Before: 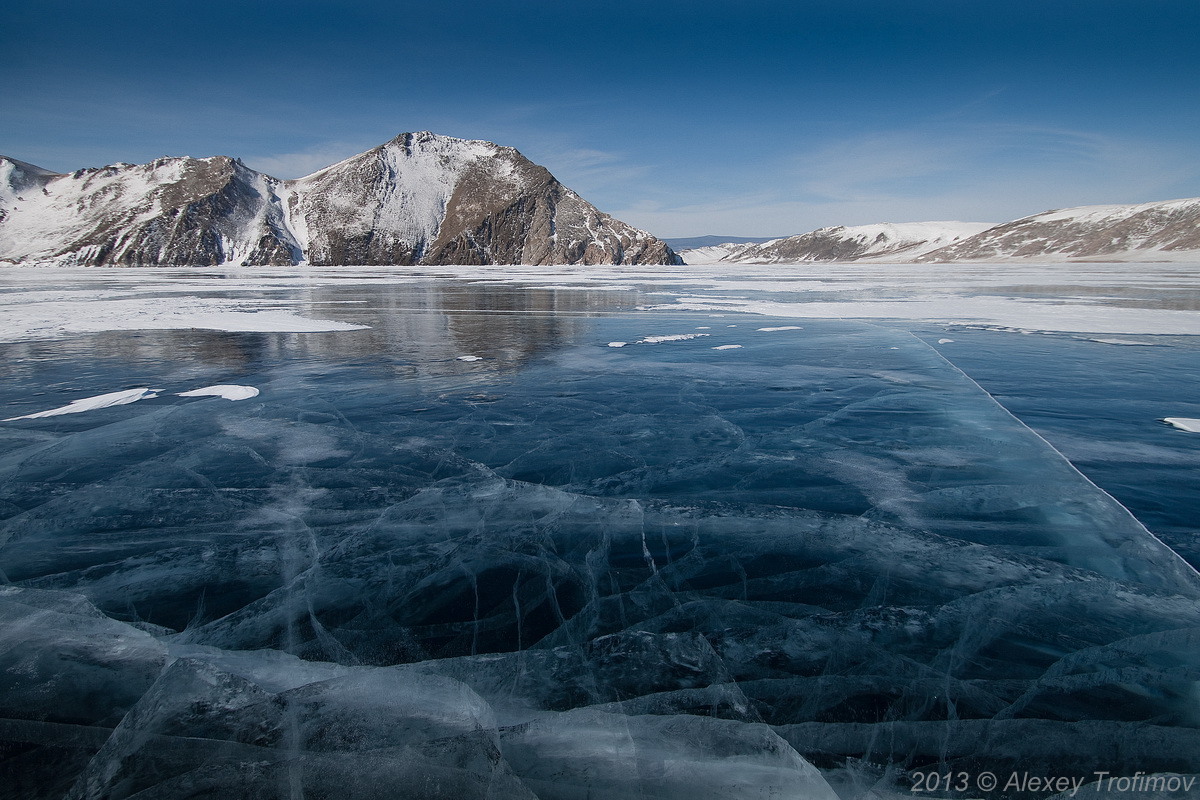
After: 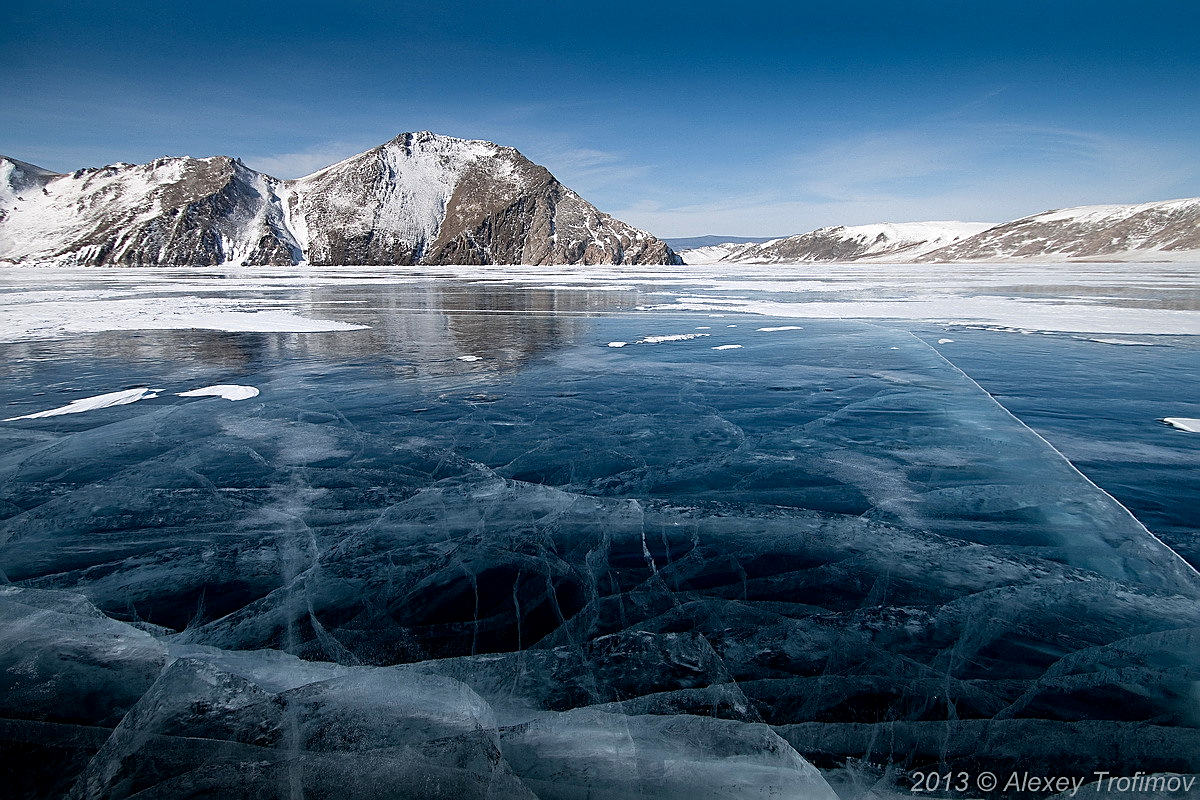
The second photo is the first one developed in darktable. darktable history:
sharpen: on, module defaults
exposure: black level correction 0.005, exposure 0.002 EV, compensate exposure bias true, compensate highlight preservation false
tone equalizer: -8 EV -0.428 EV, -7 EV -0.398 EV, -6 EV -0.303 EV, -5 EV -0.212 EV, -3 EV 0.244 EV, -2 EV 0.361 EV, -1 EV 0.383 EV, +0 EV 0.397 EV
